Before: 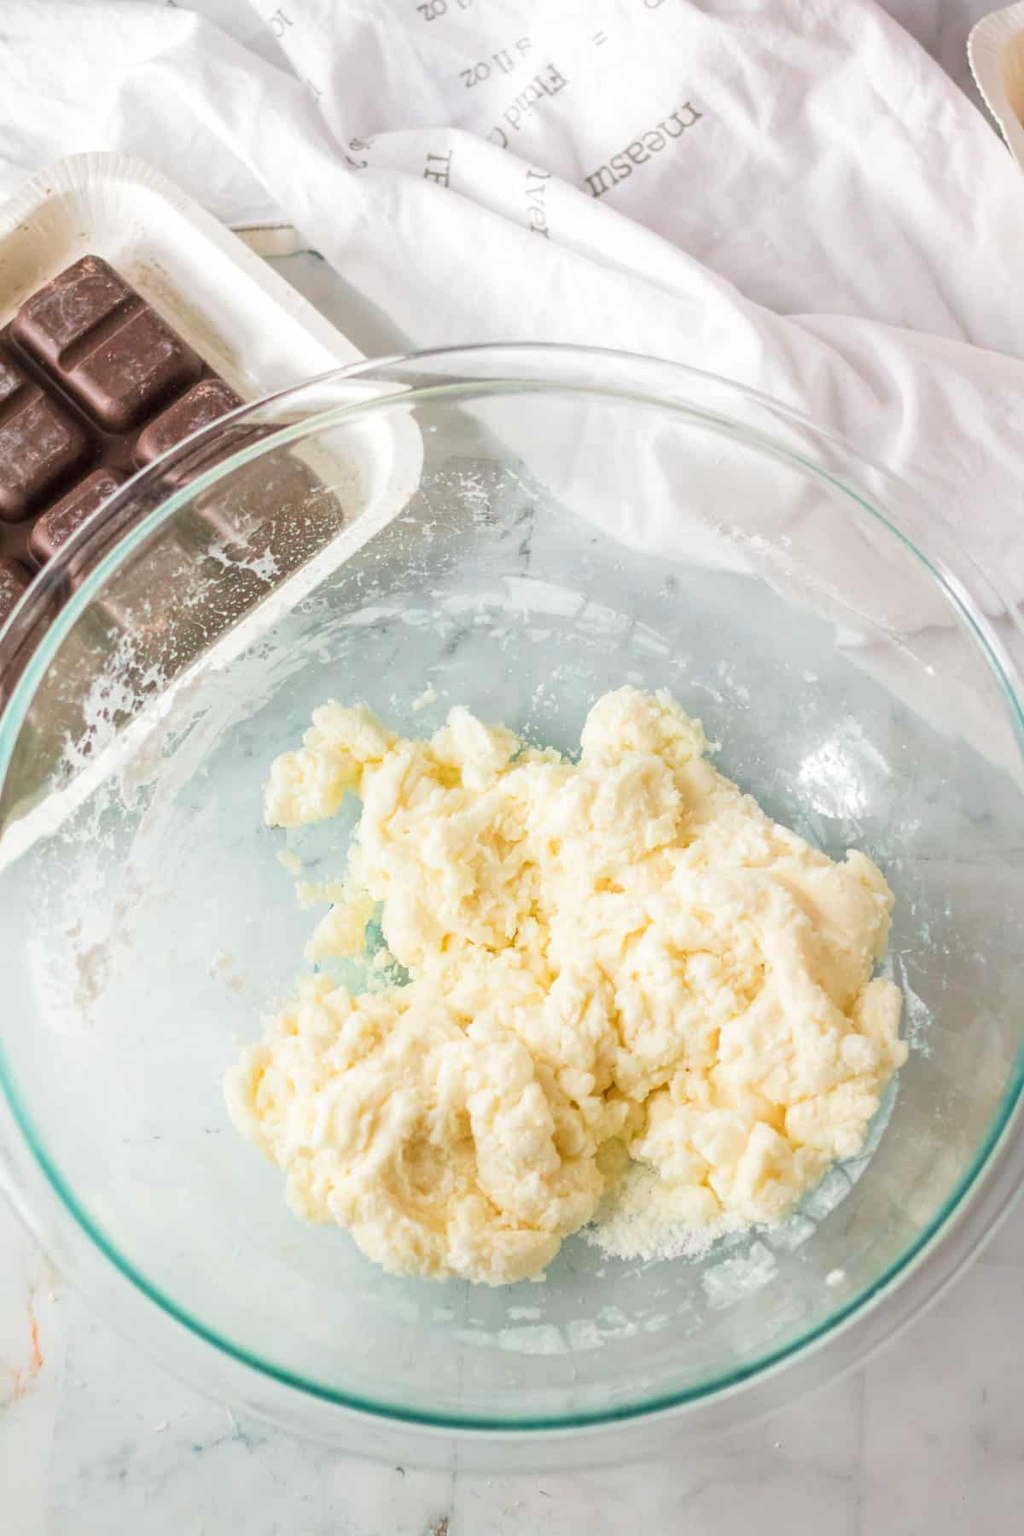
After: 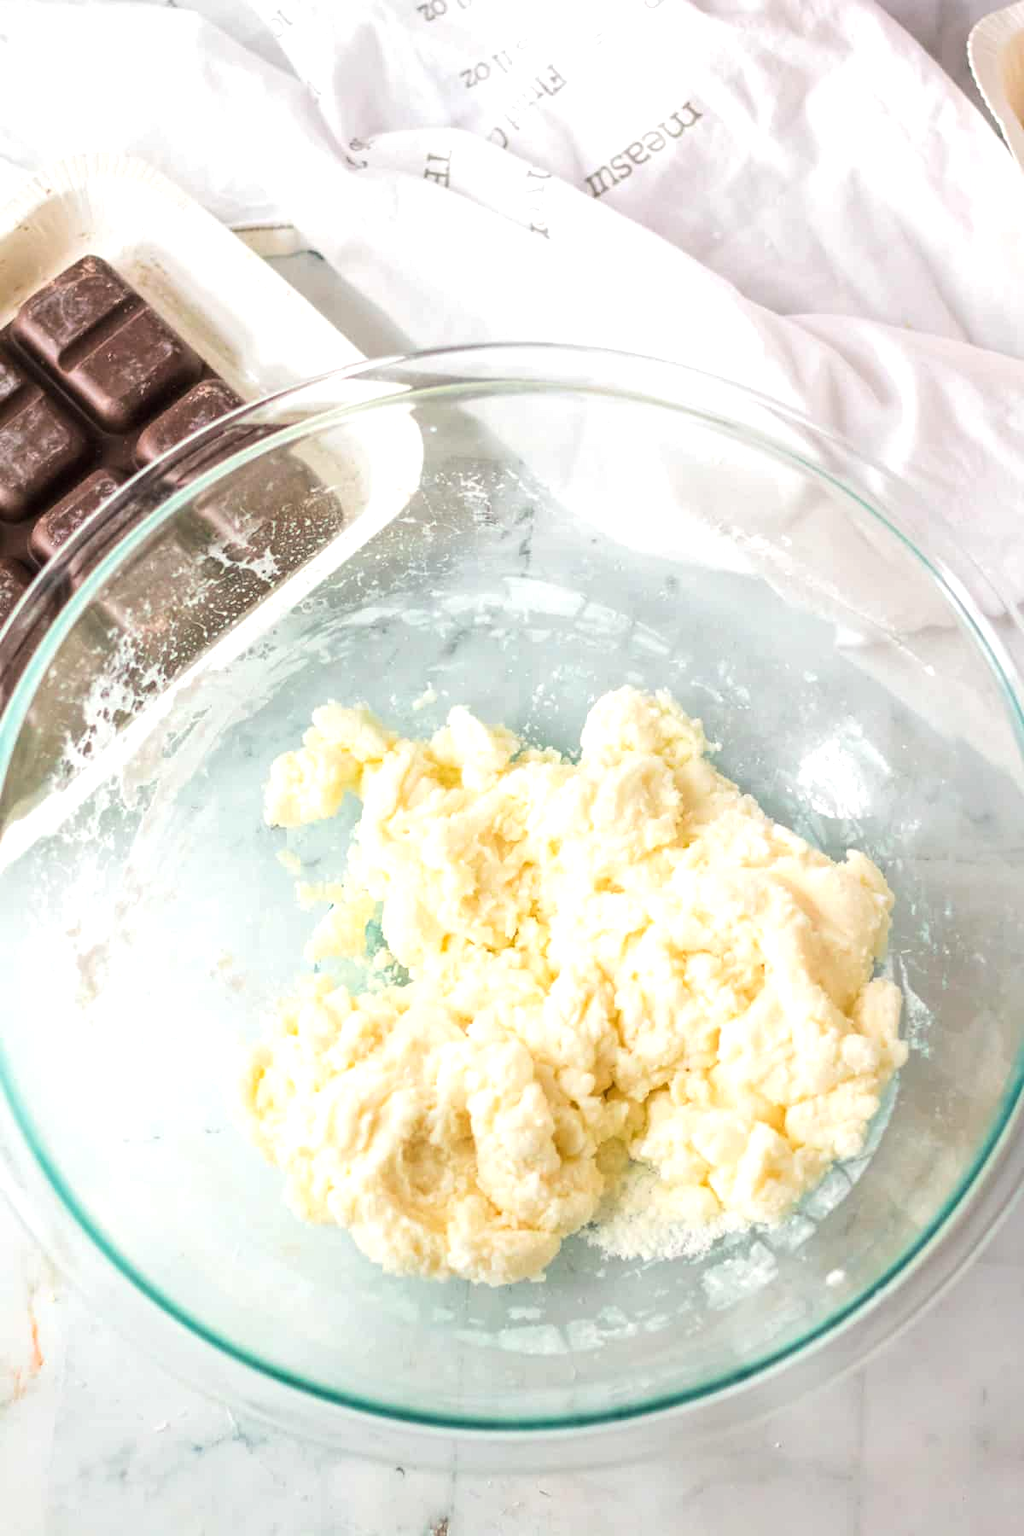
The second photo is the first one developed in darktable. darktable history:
tone equalizer: -8 EV -0.448 EV, -7 EV -0.405 EV, -6 EV -0.357 EV, -5 EV -0.216 EV, -3 EV 0.25 EV, -2 EV 0.321 EV, -1 EV 0.376 EV, +0 EV 0.409 EV, edges refinement/feathering 500, mask exposure compensation -1.57 EV, preserve details no
